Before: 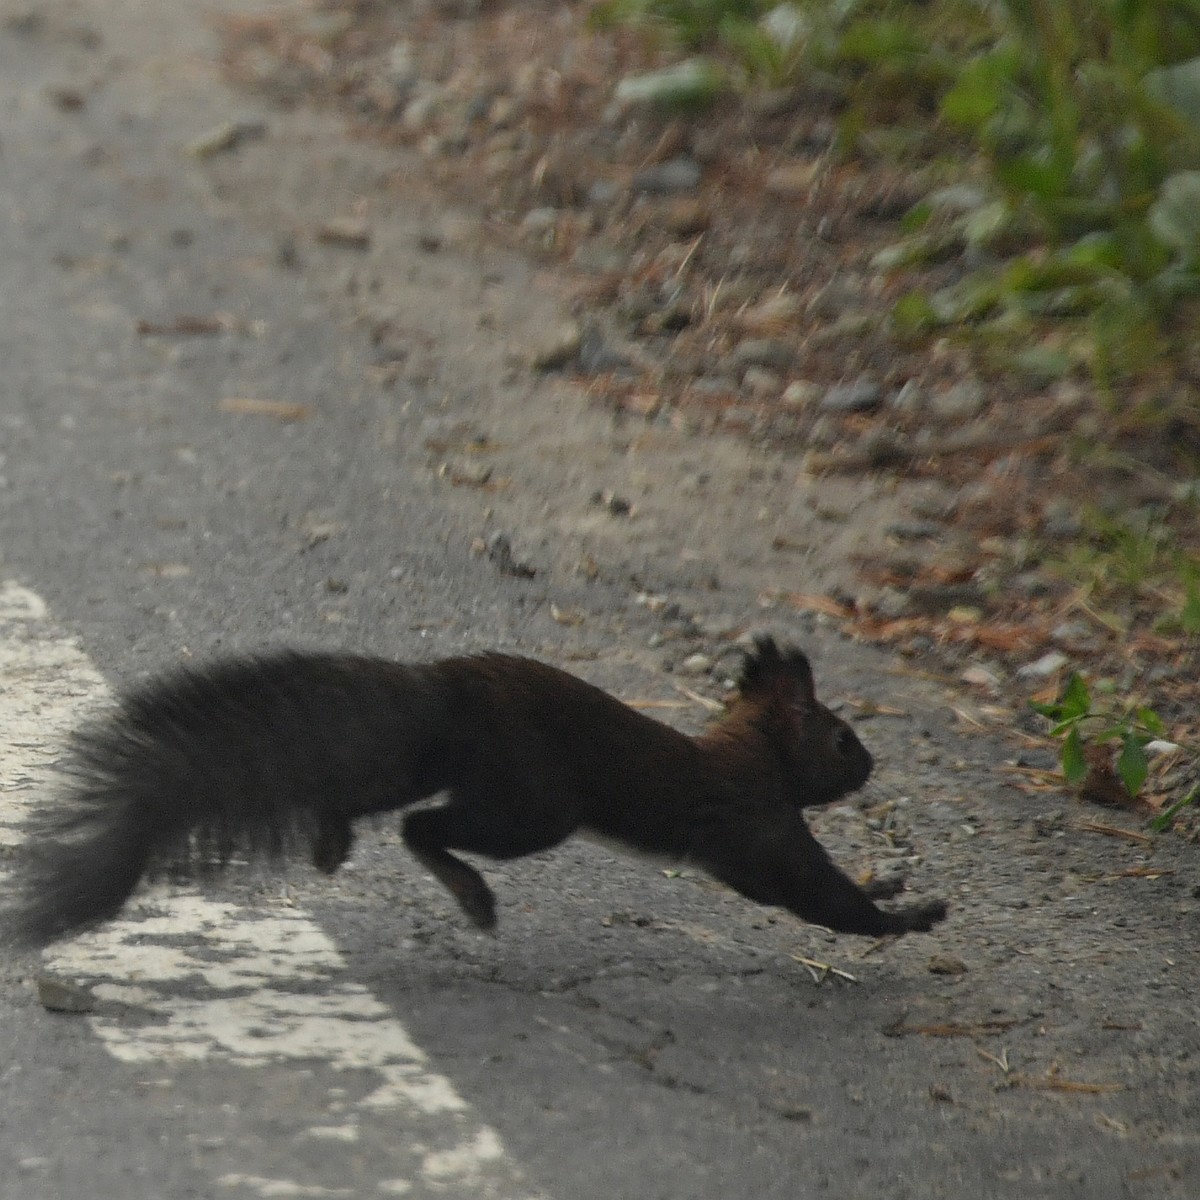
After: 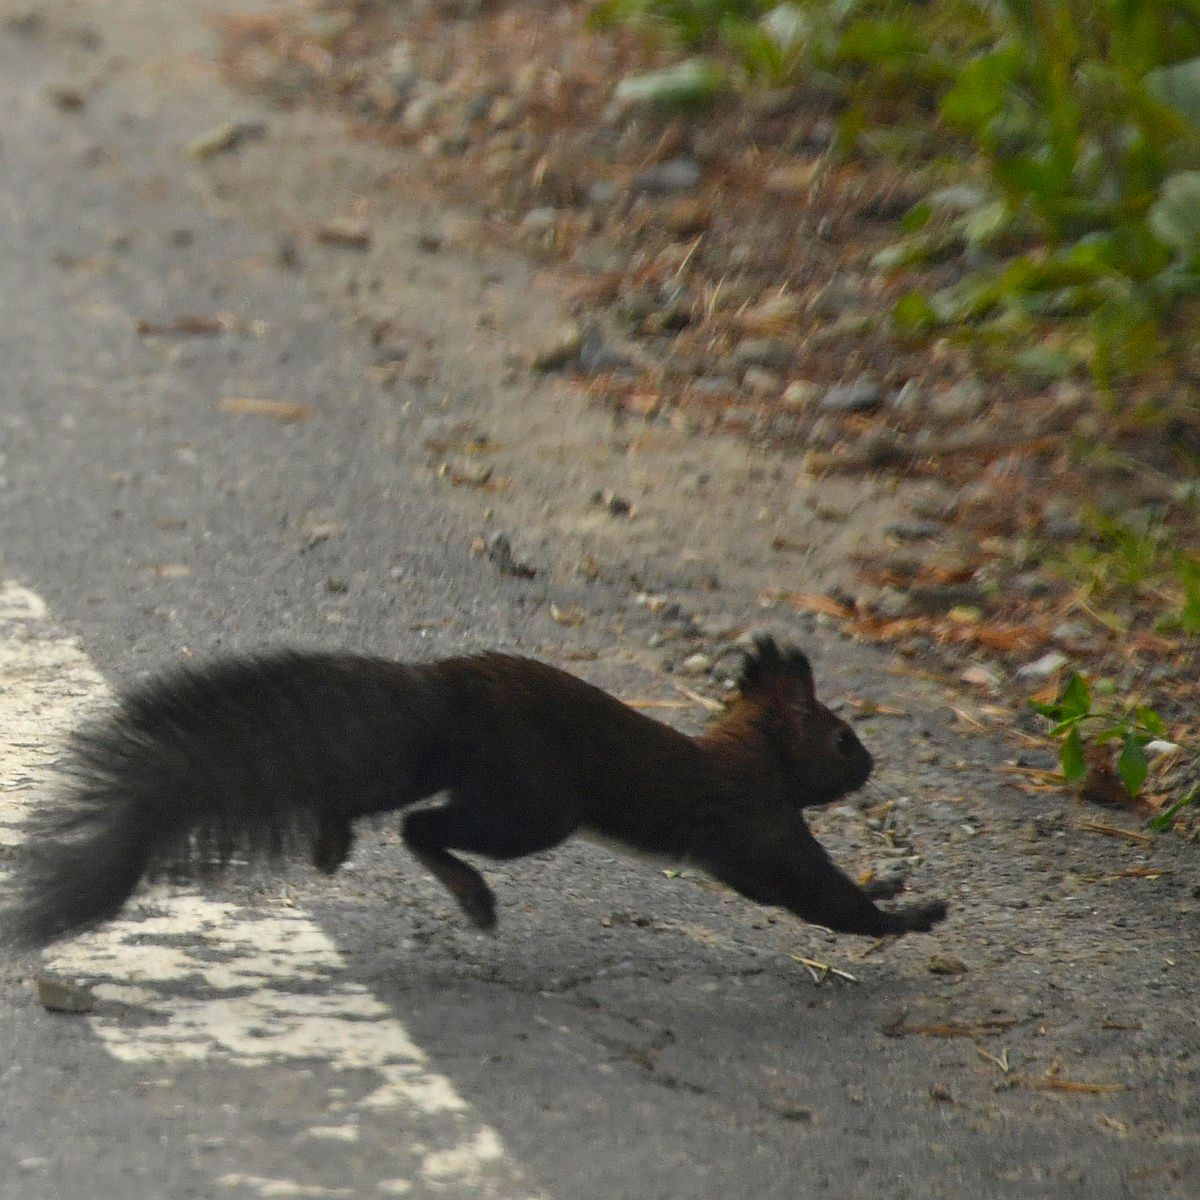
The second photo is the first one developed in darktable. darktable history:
color balance rgb: highlights gain › chroma 0.282%, highlights gain › hue 329.95°, perceptual saturation grading › global saturation 31.102%, perceptual brilliance grading › highlights 9.614%, perceptual brilliance grading › mid-tones 5.558%, global vibrance 20%
